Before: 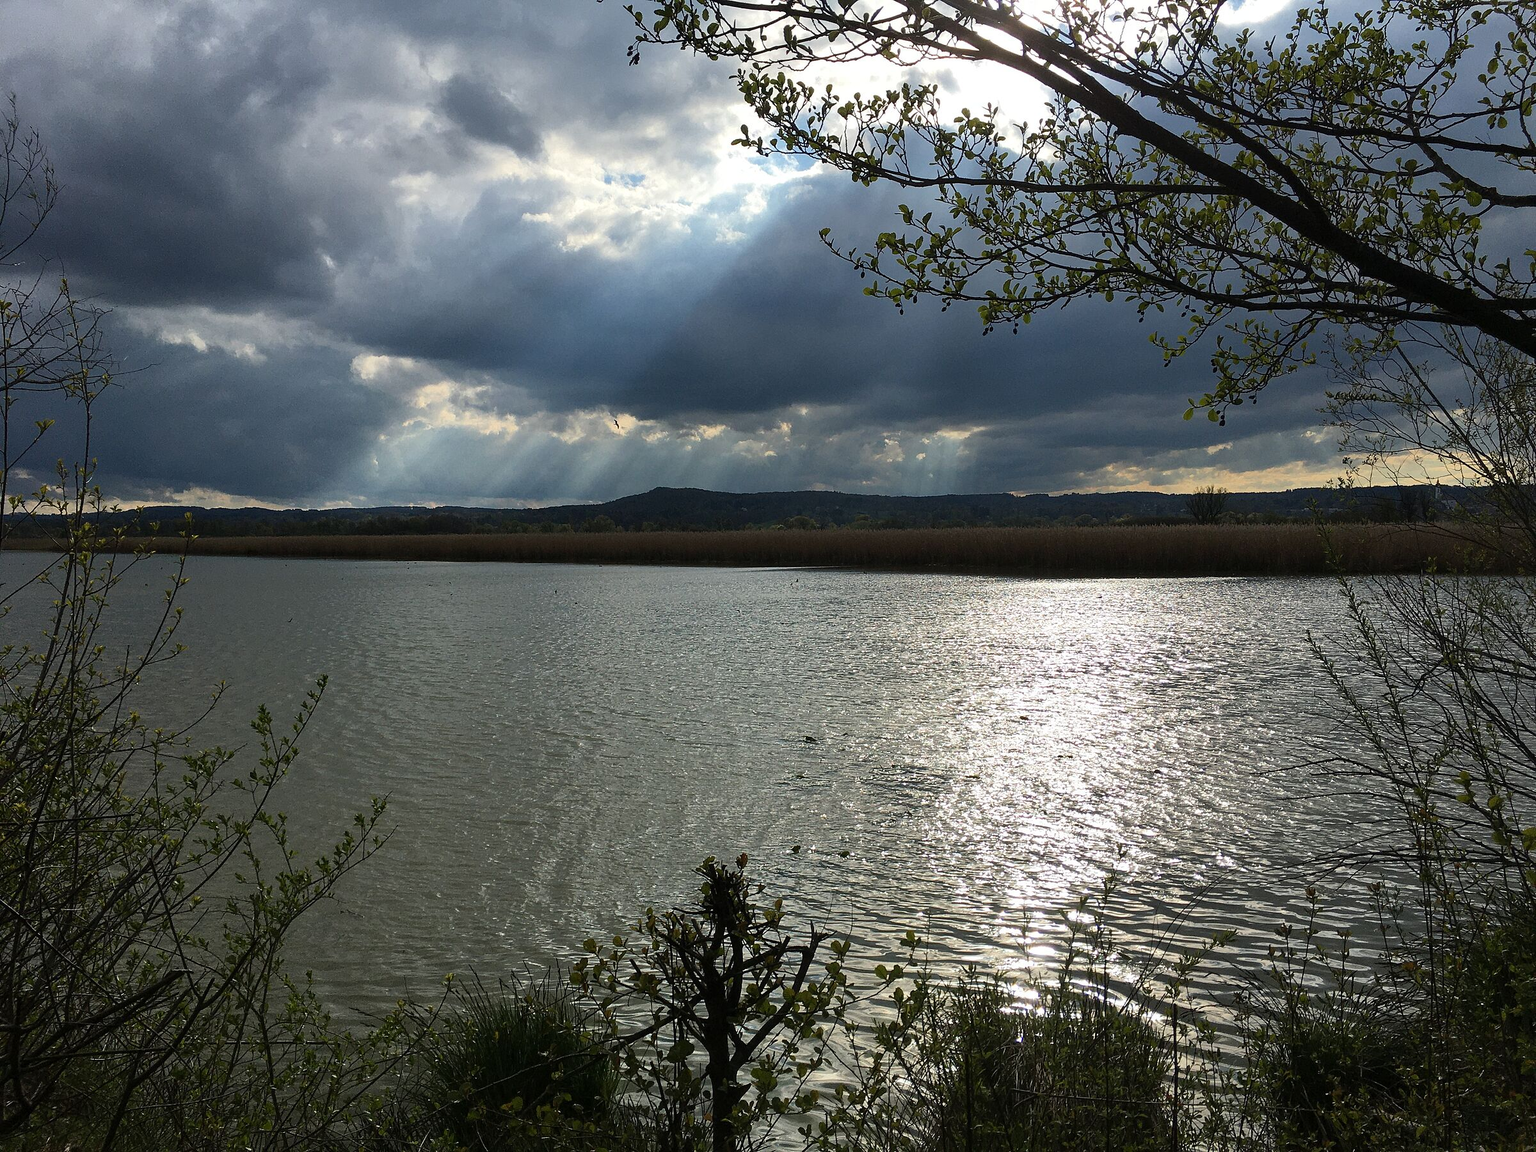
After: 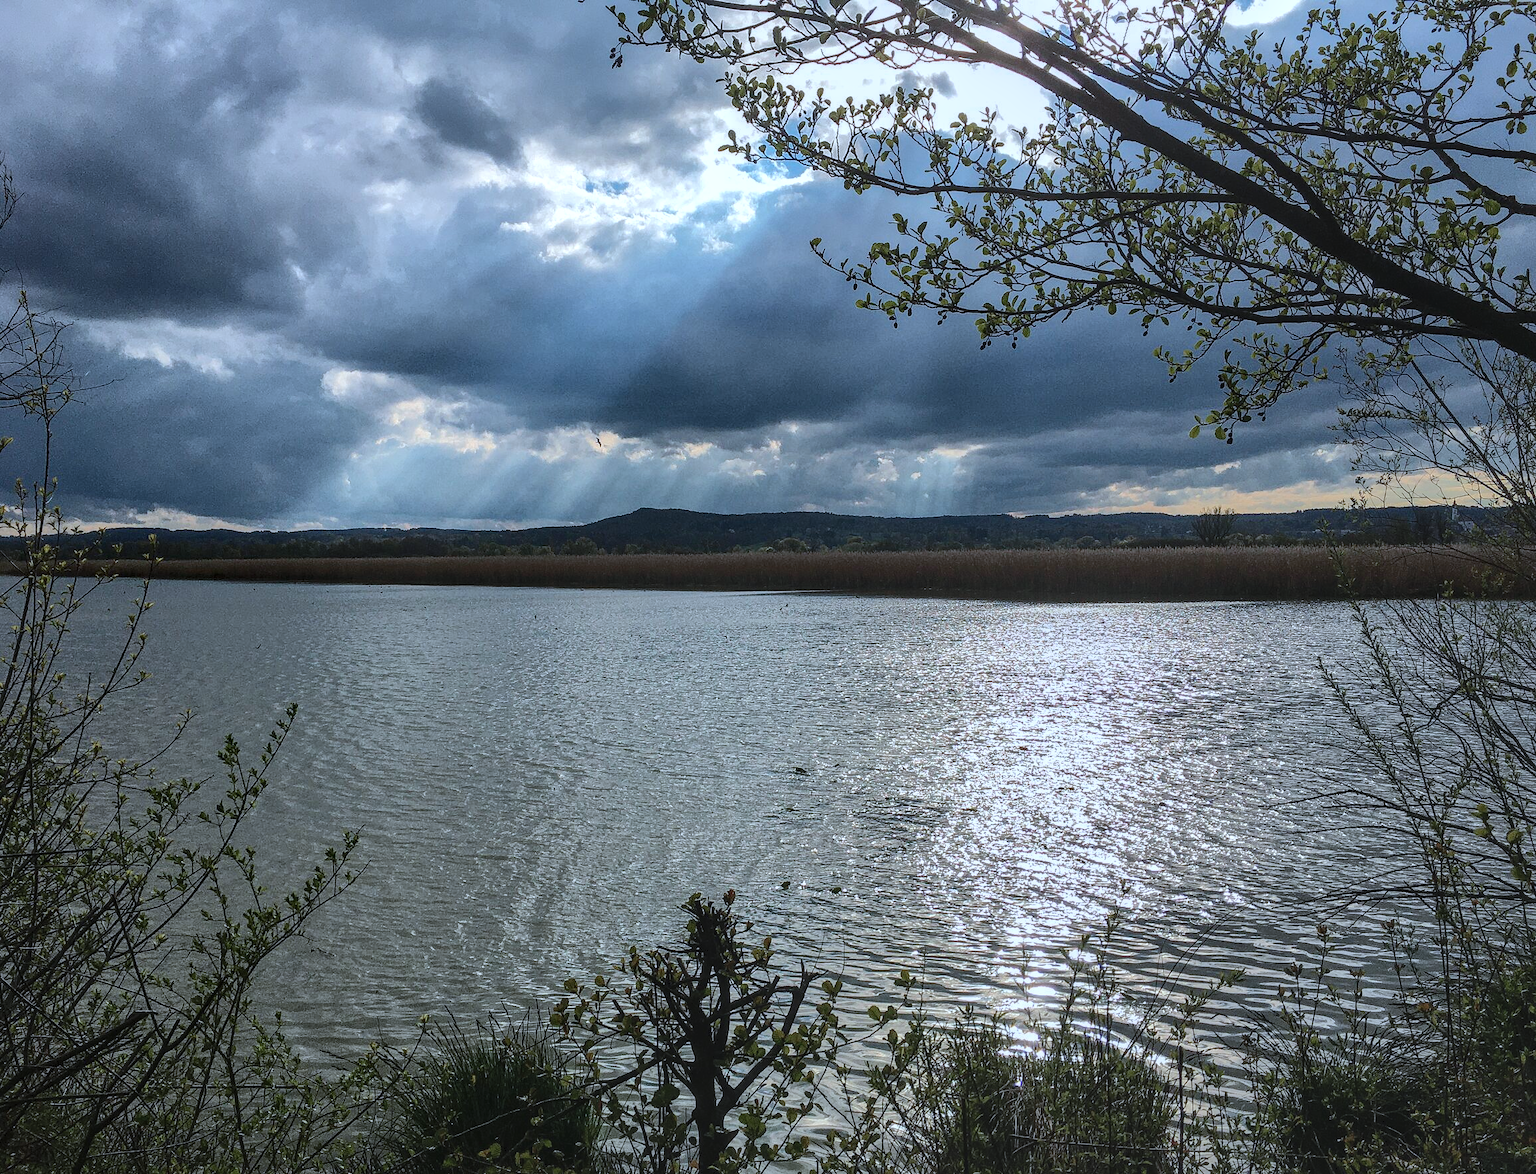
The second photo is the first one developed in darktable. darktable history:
tone curve: curves: ch0 [(0, 0) (0.003, 0.039) (0.011, 0.041) (0.025, 0.048) (0.044, 0.065) (0.069, 0.084) (0.1, 0.104) (0.136, 0.137) (0.177, 0.19) (0.224, 0.245) (0.277, 0.32) (0.335, 0.409) (0.399, 0.496) (0.468, 0.58) (0.543, 0.656) (0.623, 0.733) (0.709, 0.796) (0.801, 0.852) (0.898, 0.93) (1, 1)], color space Lab, independent channels, preserve colors none
color correction: highlights a* -2.16, highlights b* -18.11
crop and rotate: left 2.762%, right 1.262%, bottom 2.156%
shadows and highlights: shadows 40.06, highlights -59.73
local contrast: highlights 0%, shadows 4%, detail 134%
